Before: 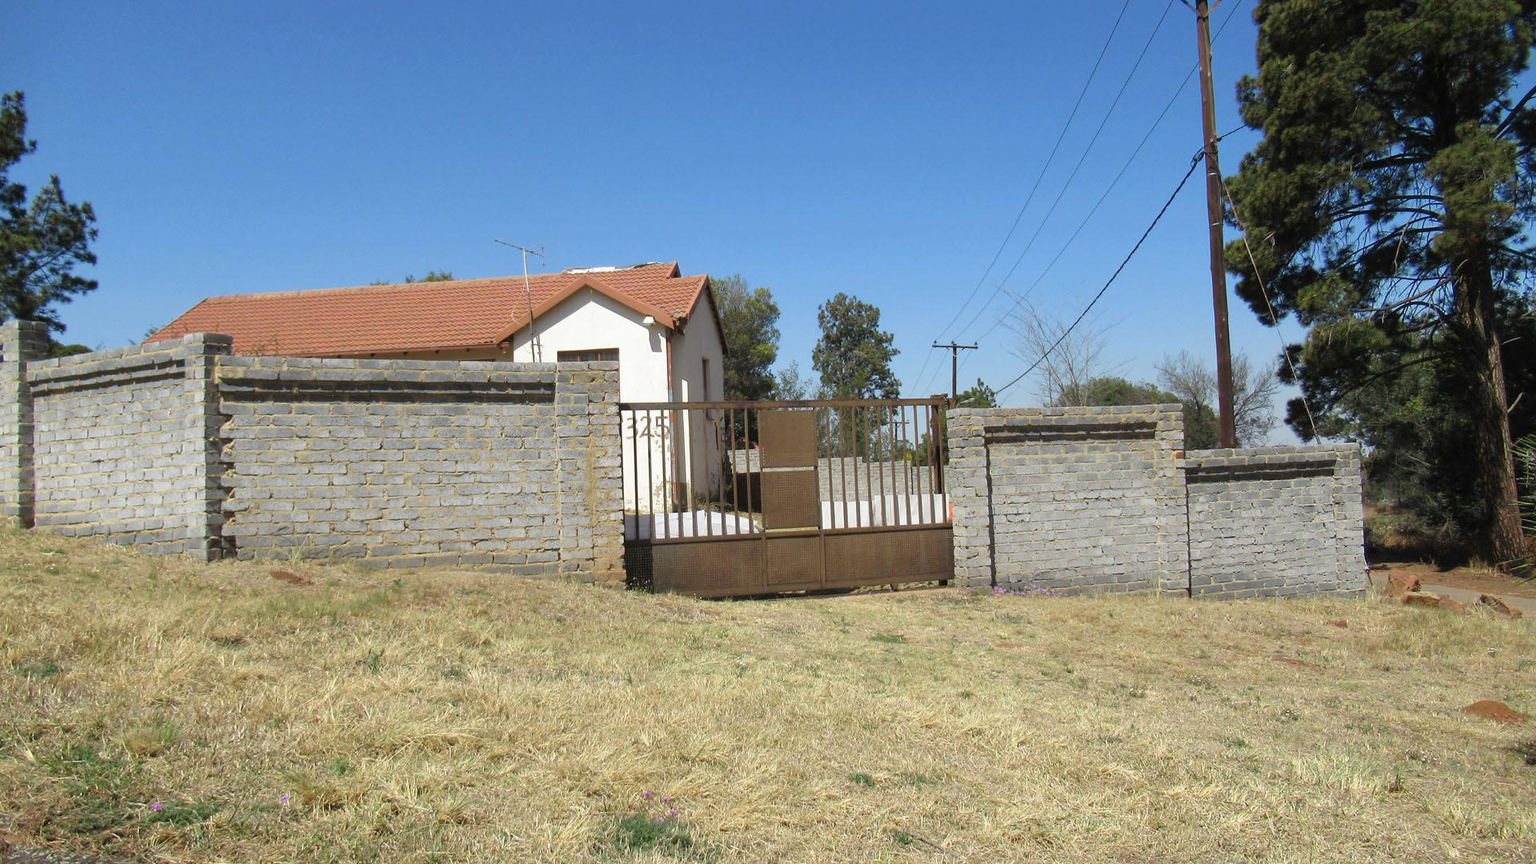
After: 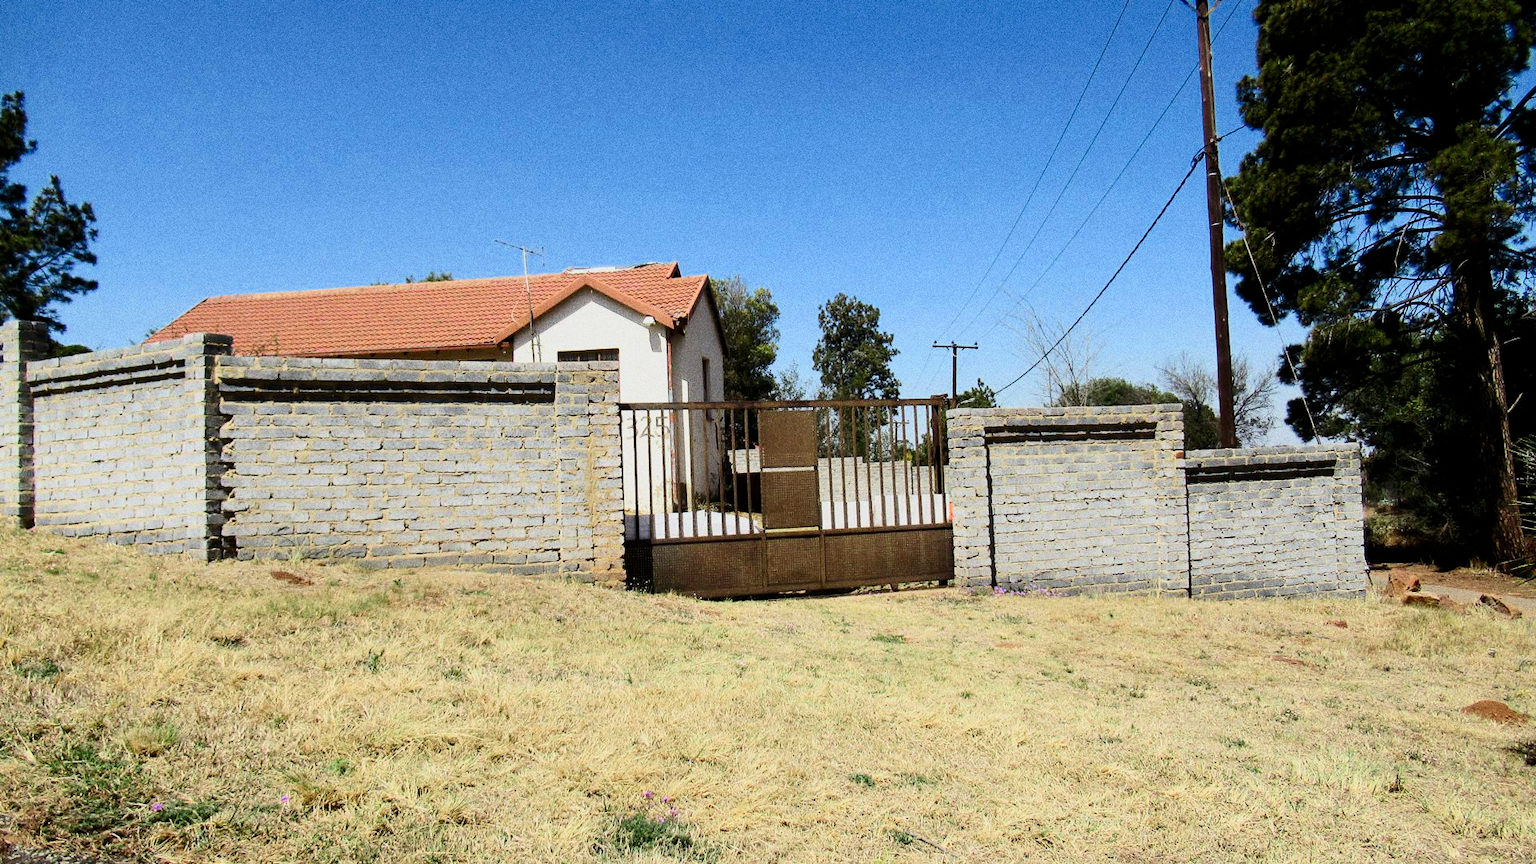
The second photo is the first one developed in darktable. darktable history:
grain: coarseness 0.09 ISO, strength 40%
filmic rgb: black relative exposure -6.15 EV, white relative exposure 6.96 EV, hardness 2.23, color science v6 (2022)
contrast brightness saturation: contrast 0.4, brightness 0.05, saturation 0.25
